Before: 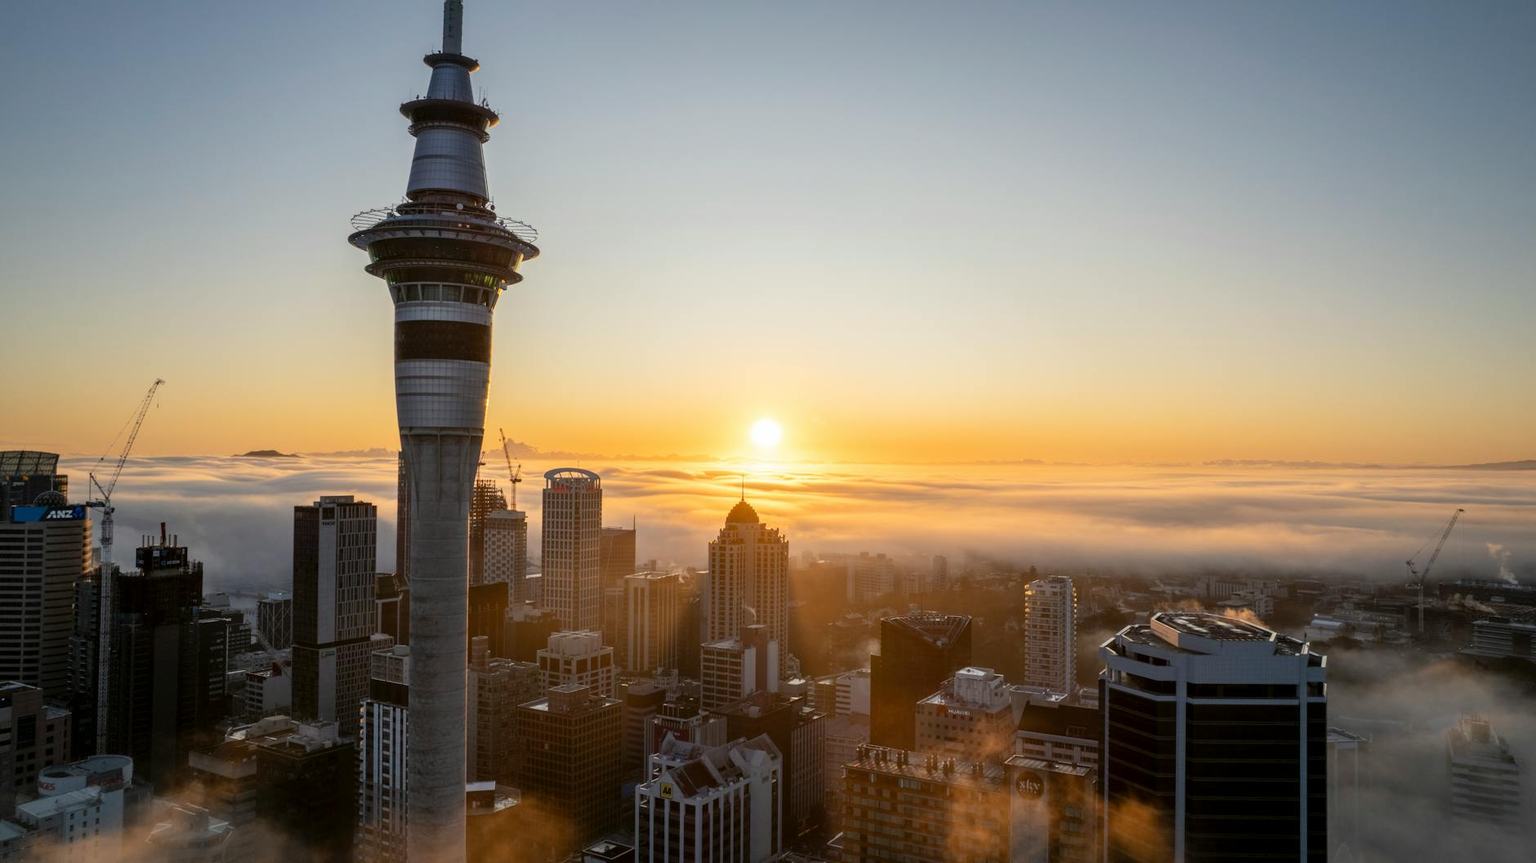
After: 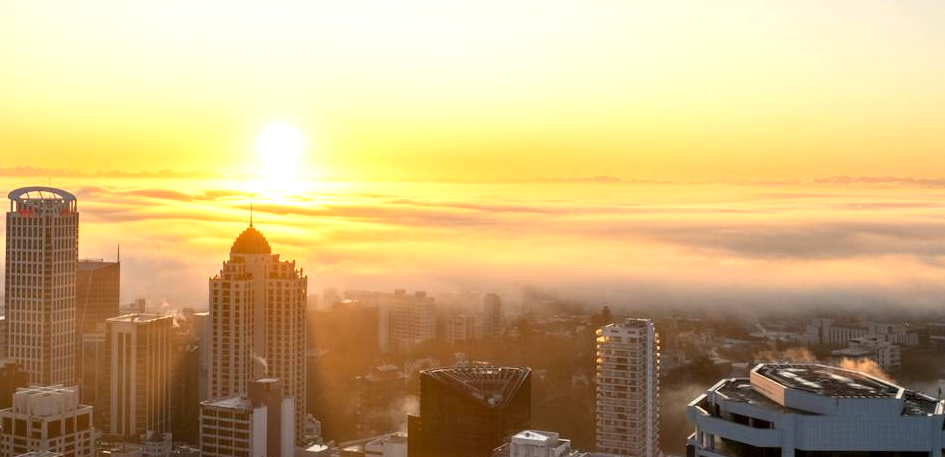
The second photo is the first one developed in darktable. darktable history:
white balance: red 1.009, blue 0.985
crop: left 35.03%, top 36.625%, right 14.663%, bottom 20.057%
exposure: exposure 0.669 EV, compensate highlight preservation false
